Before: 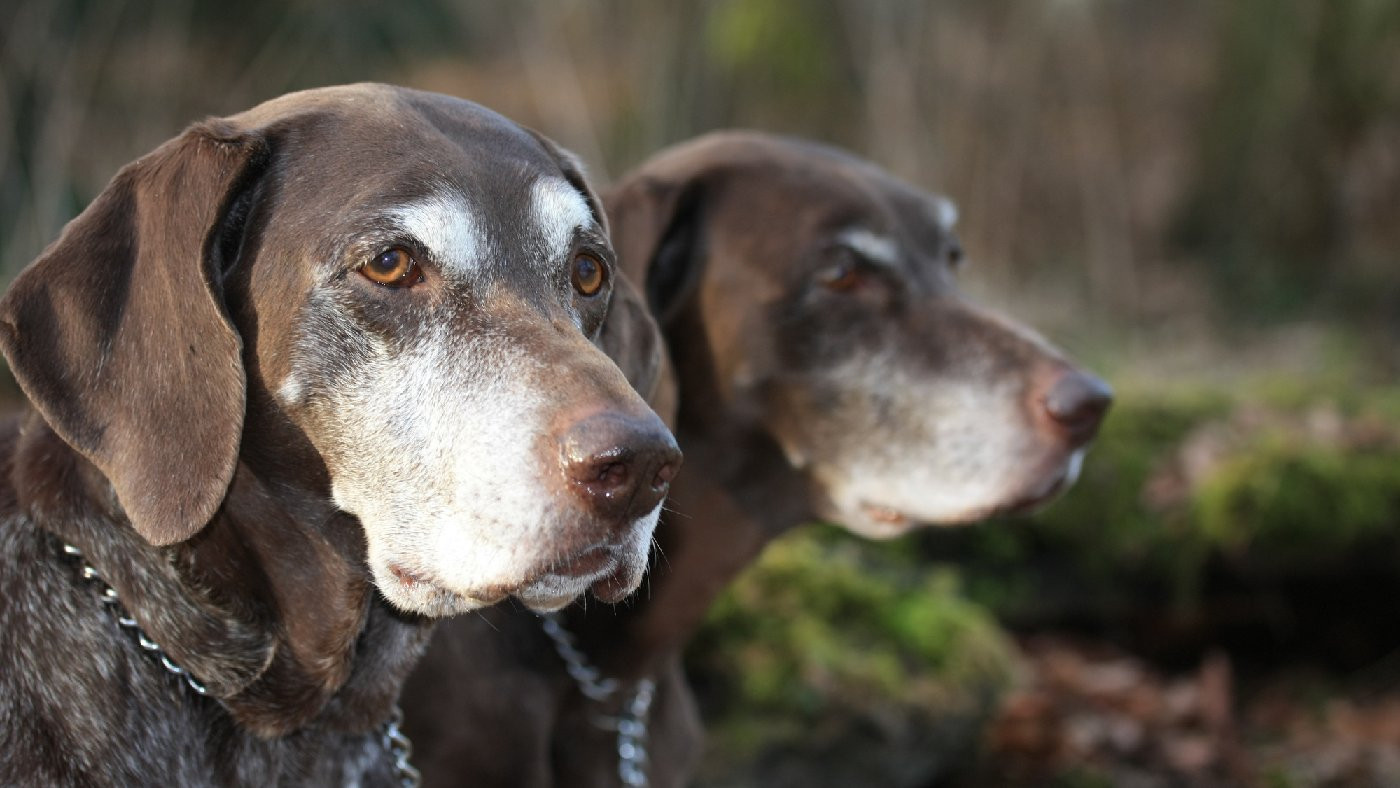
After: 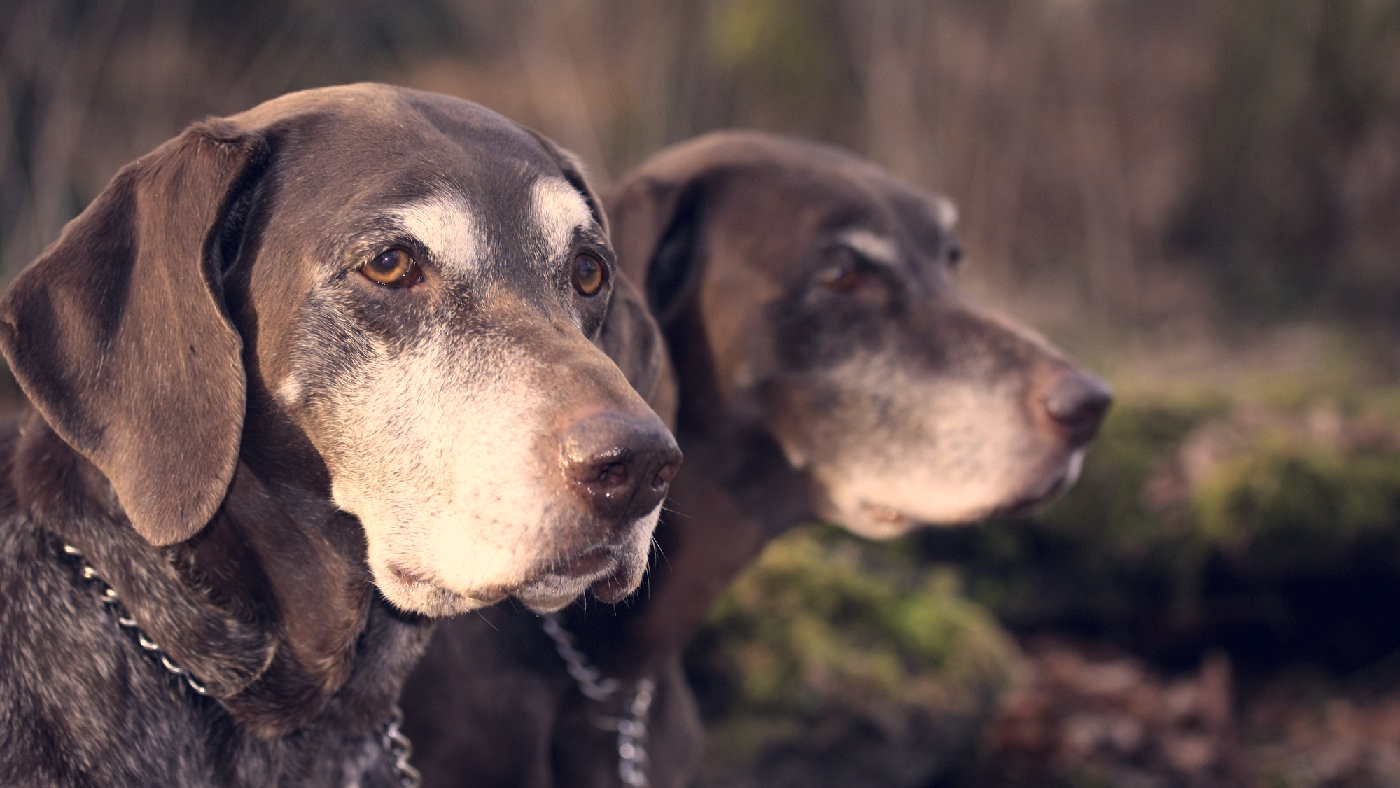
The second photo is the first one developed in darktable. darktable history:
contrast brightness saturation: saturation -0.05
color correction: highlights a* 19.59, highlights b* 27.49, shadows a* 3.46, shadows b* -17.28, saturation 0.73
